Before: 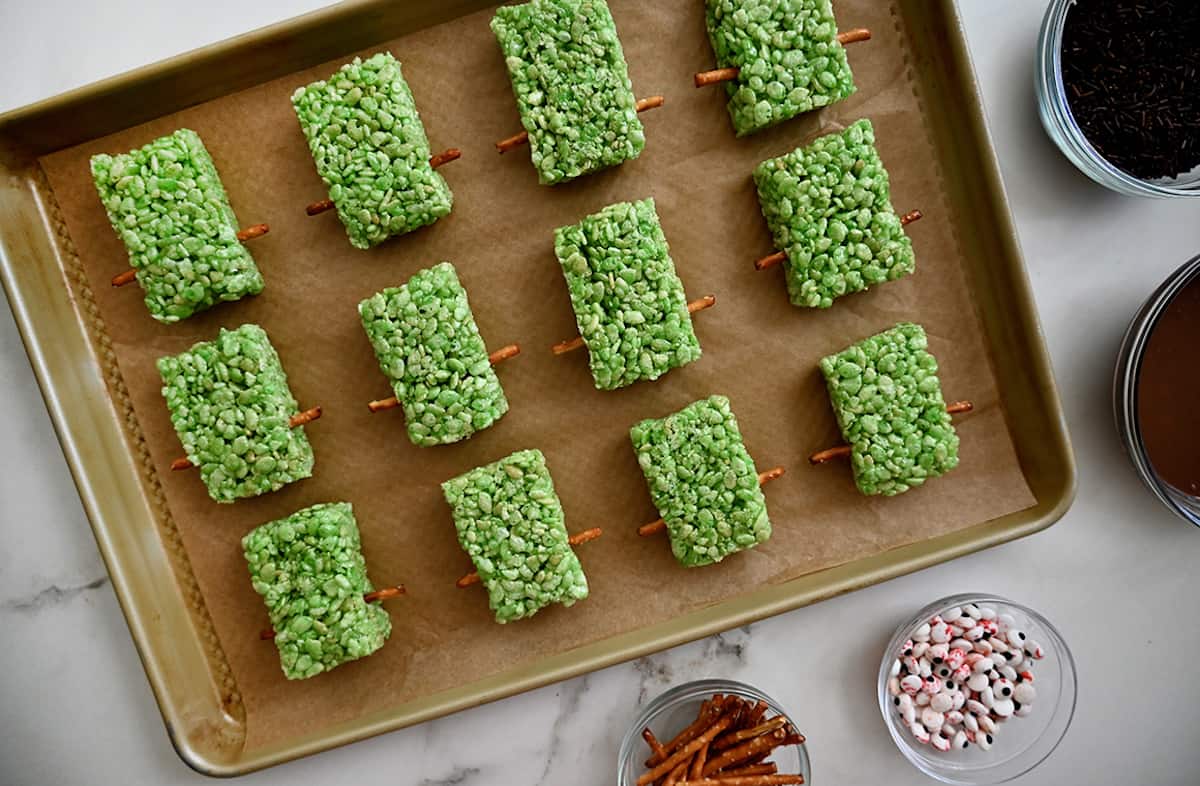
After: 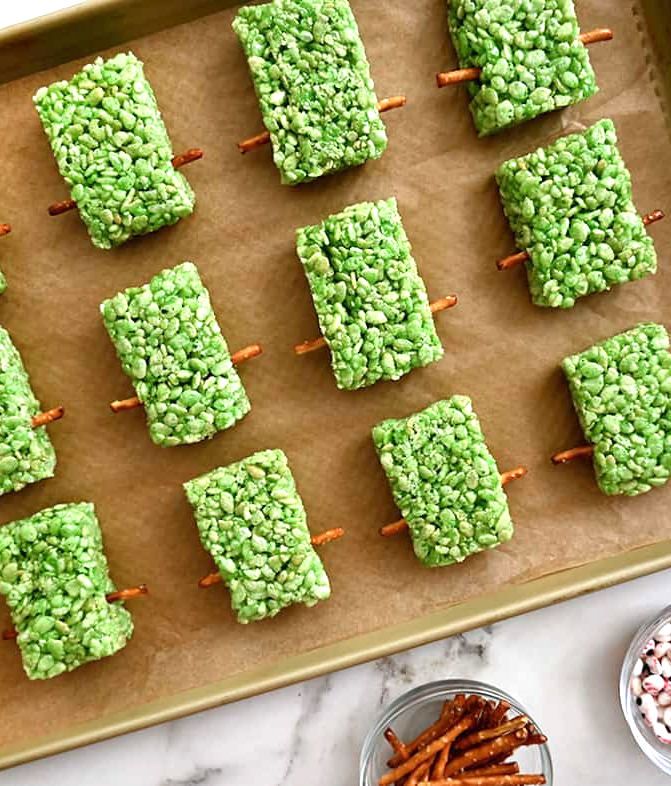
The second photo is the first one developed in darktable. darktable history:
exposure: exposure 0.805 EV, compensate exposure bias true, compensate highlight preservation false
crop: left 21.57%, right 22.43%
